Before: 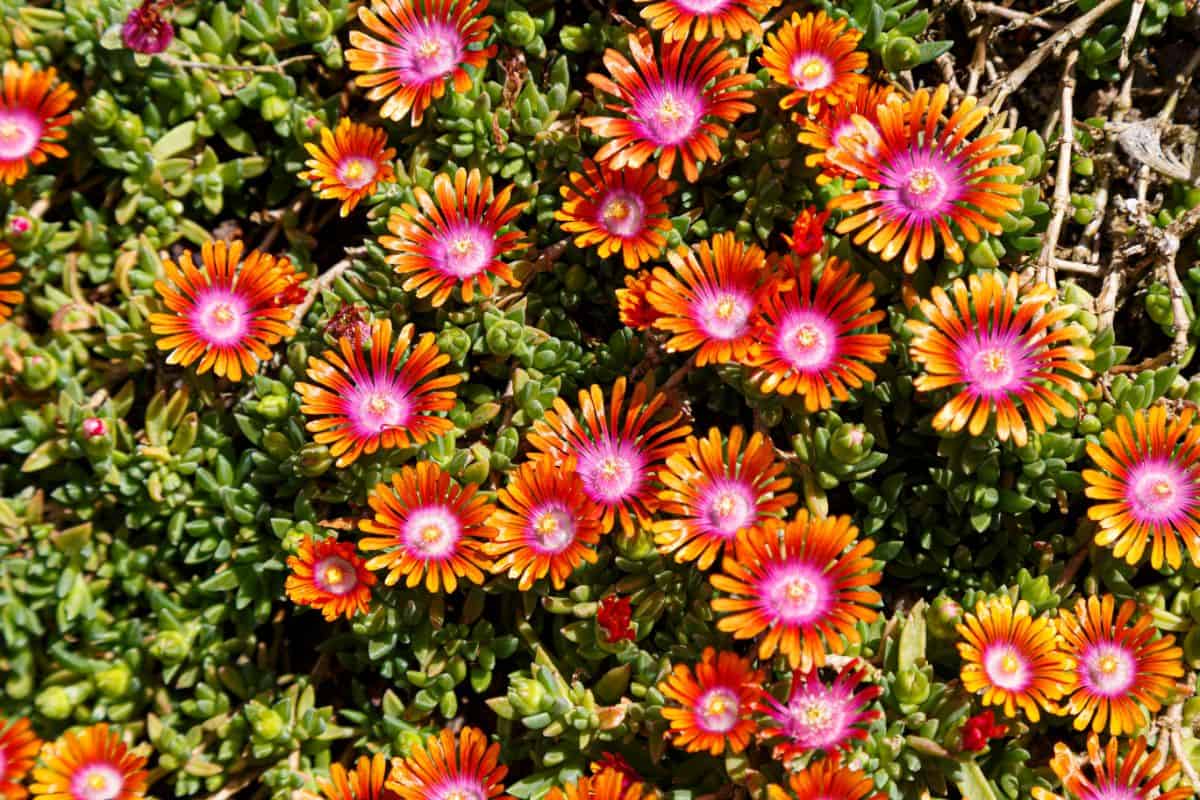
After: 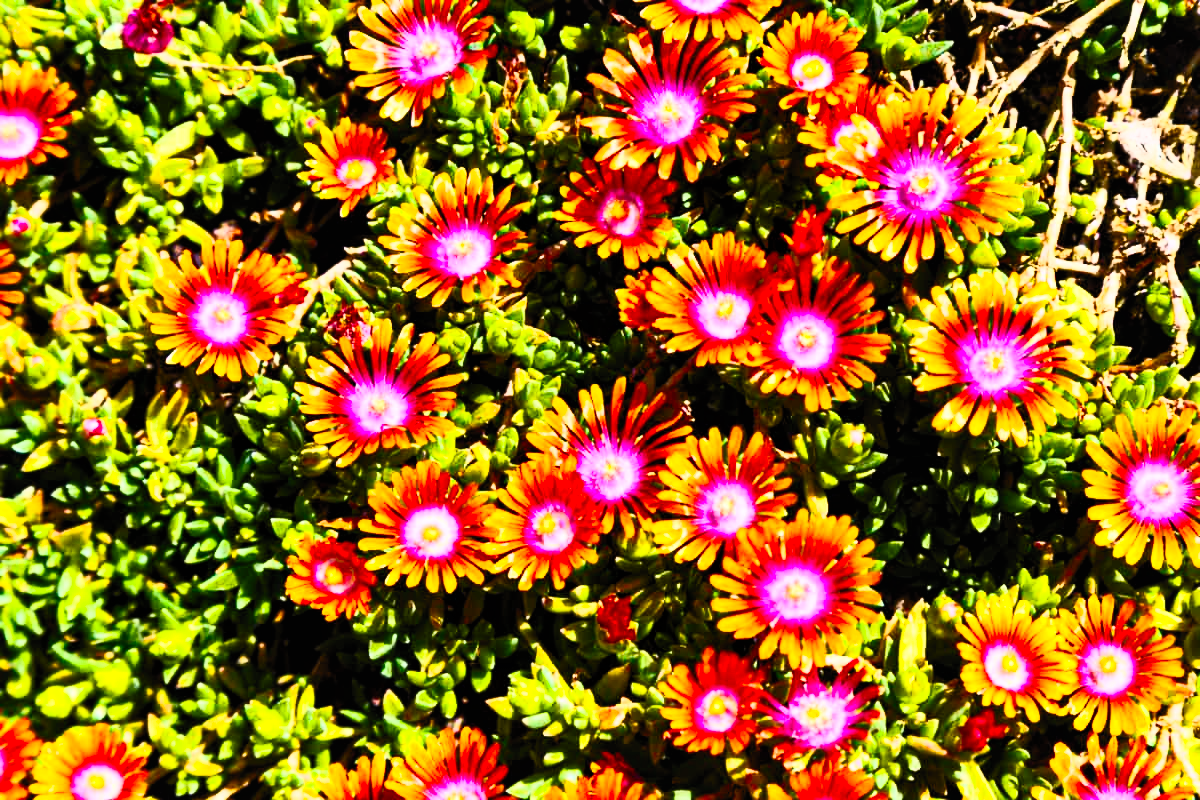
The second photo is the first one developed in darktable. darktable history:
contrast brightness saturation: contrast 0.834, brightness 0.595, saturation 0.583
color balance rgb: perceptual saturation grading › global saturation 30.506%, global vibrance 11.656%, contrast 5.089%
local contrast: mode bilateral grid, contrast 21, coarseness 50, detail 120%, midtone range 0.2
filmic rgb: black relative exposure -7.19 EV, white relative exposure 5.37 EV, hardness 3.02
